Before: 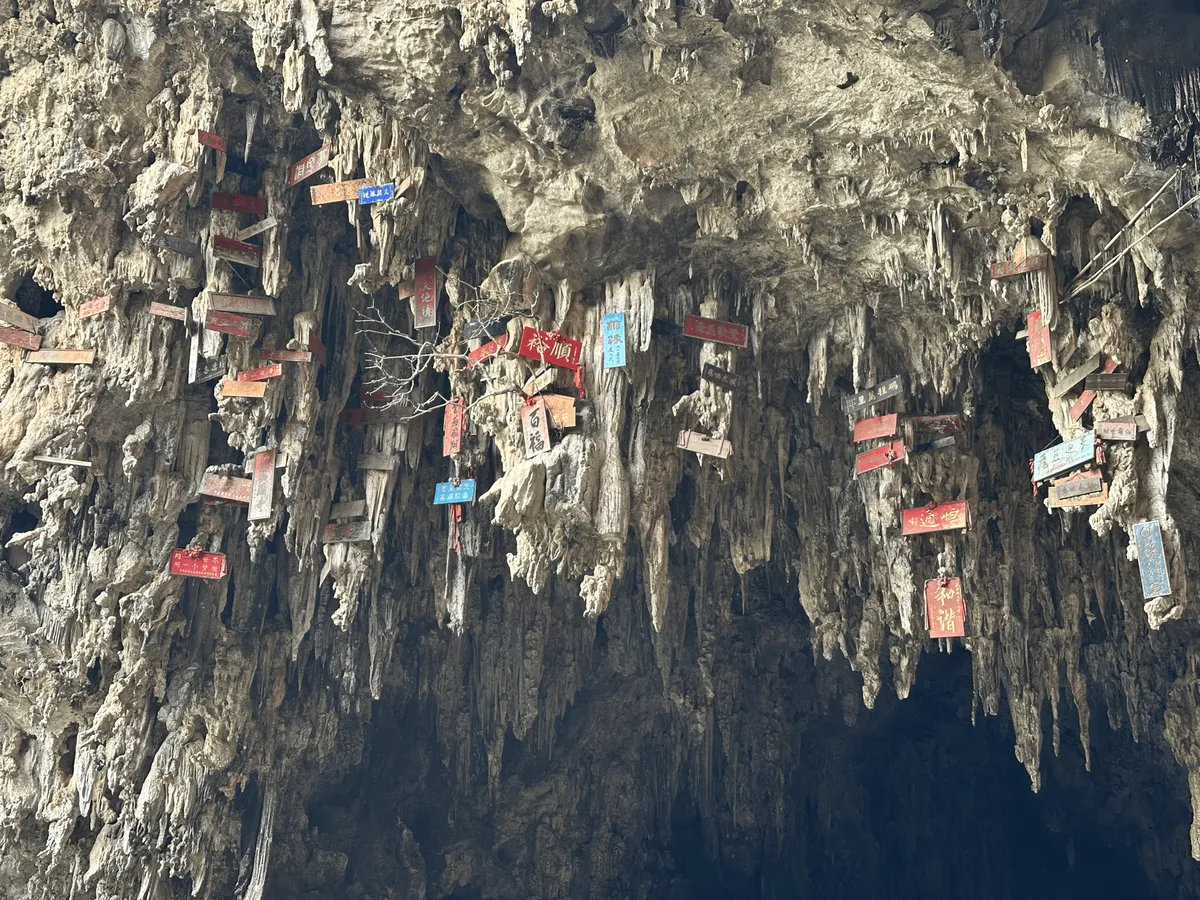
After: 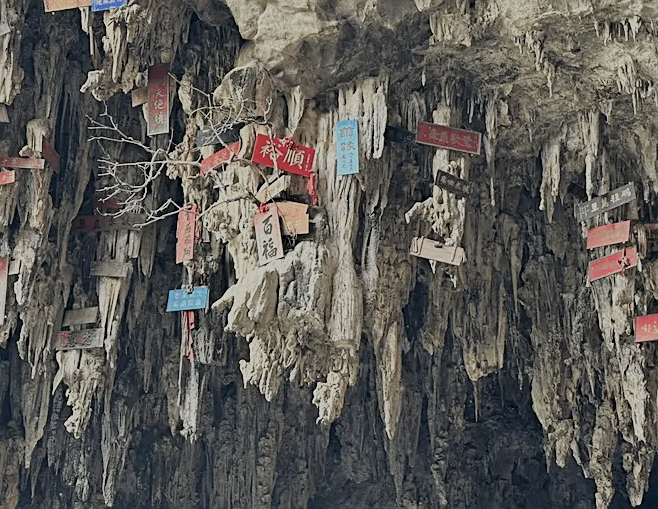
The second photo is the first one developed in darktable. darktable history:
crop and rotate: left 22.275%, top 21.474%, right 22.874%, bottom 21.932%
sharpen: on, module defaults
filmic rgb: middle gray luminance 17.98%, black relative exposure -7.53 EV, white relative exposure 8.44 EV, target black luminance 0%, hardness 2.23, latitude 18.49%, contrast 0.88, highlights saturation mix 5.12%, shadows ↔ highlights balance 10.8%
